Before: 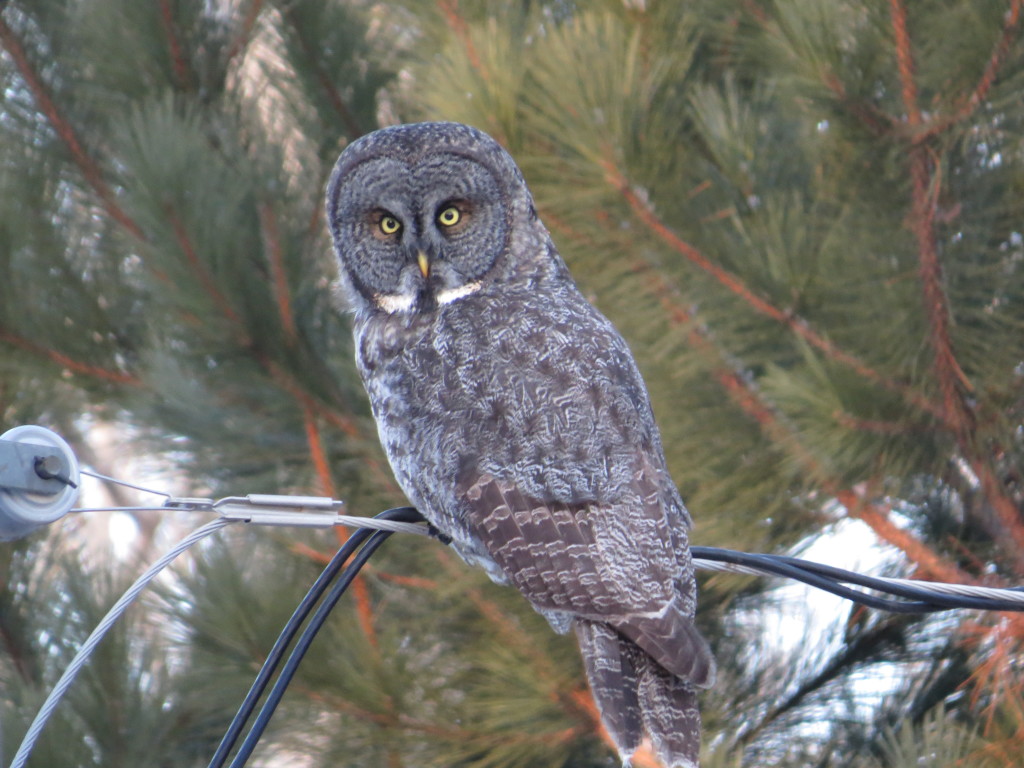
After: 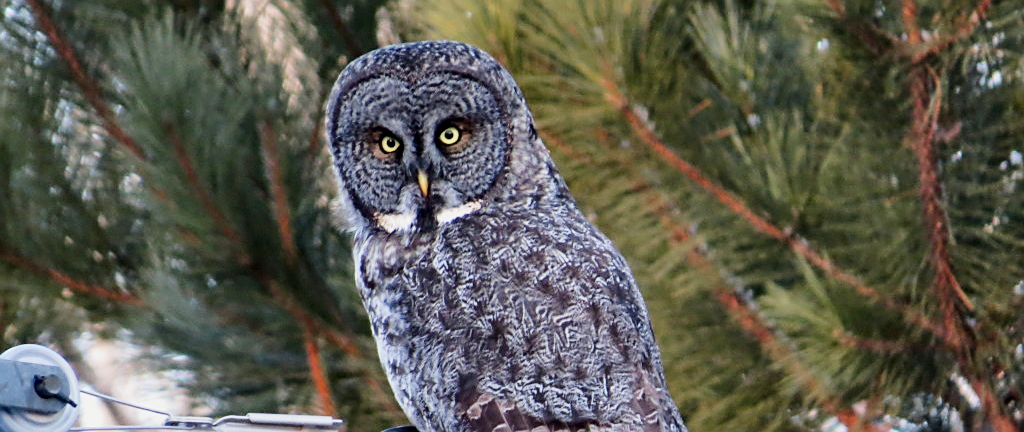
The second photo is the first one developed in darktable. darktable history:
exposure: exposure 0.473 EV, compensate highlight preservation false
shadows and highlights: shadows 51.96, highlights -28.5, highlights color adjustment 39.42%, soften with gaussian
haze removal: compatibility mode true, adaptive false
sharpen: on, module defaults
crop and rotate: top 10.621%, bottom 33.059%
contrast brightness saturation: contrast 0.13, brightness -0.222, saturation 0.145
filmic rgb: black relative exposure -5.05 EV, white relative exposure 3.99 EV, hardness 2.88, contrast 1.301, highlights saturation mix -29.92%
